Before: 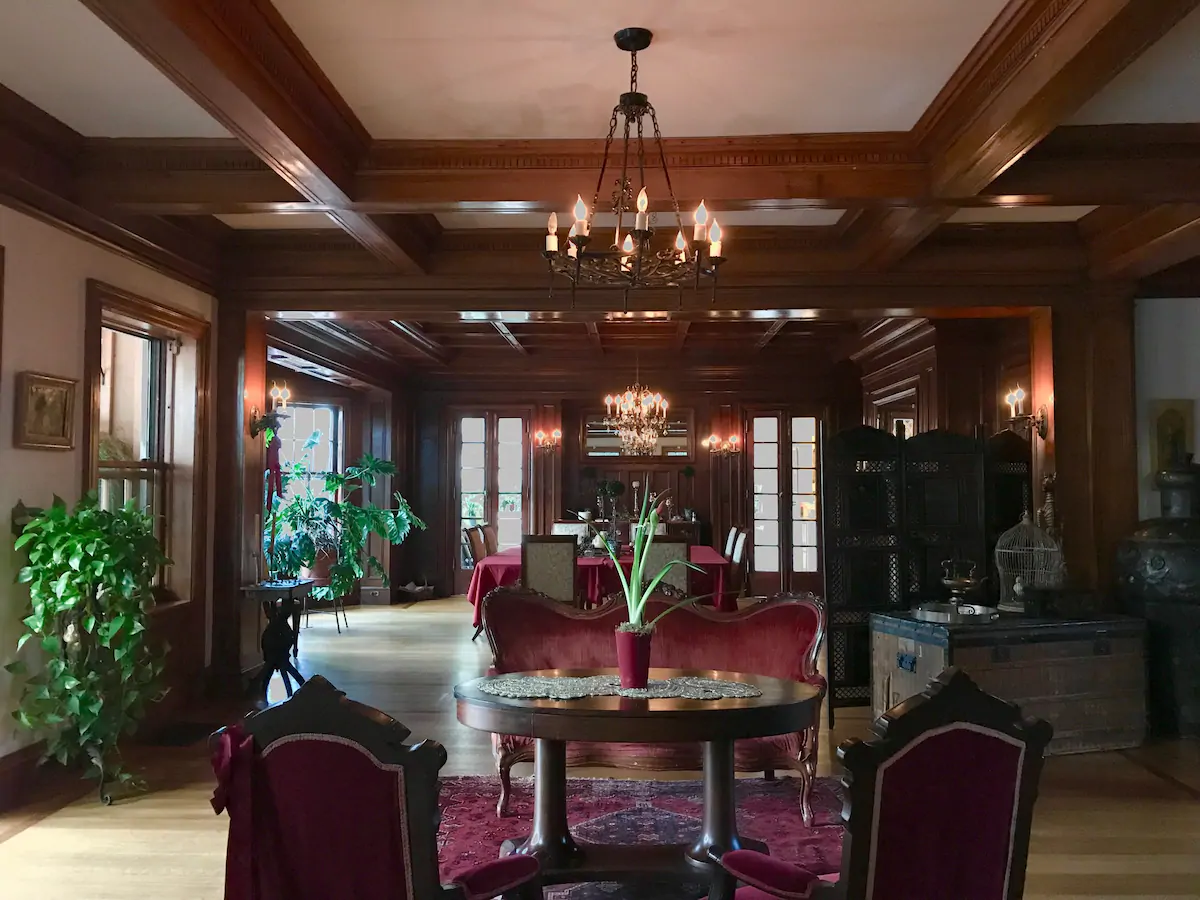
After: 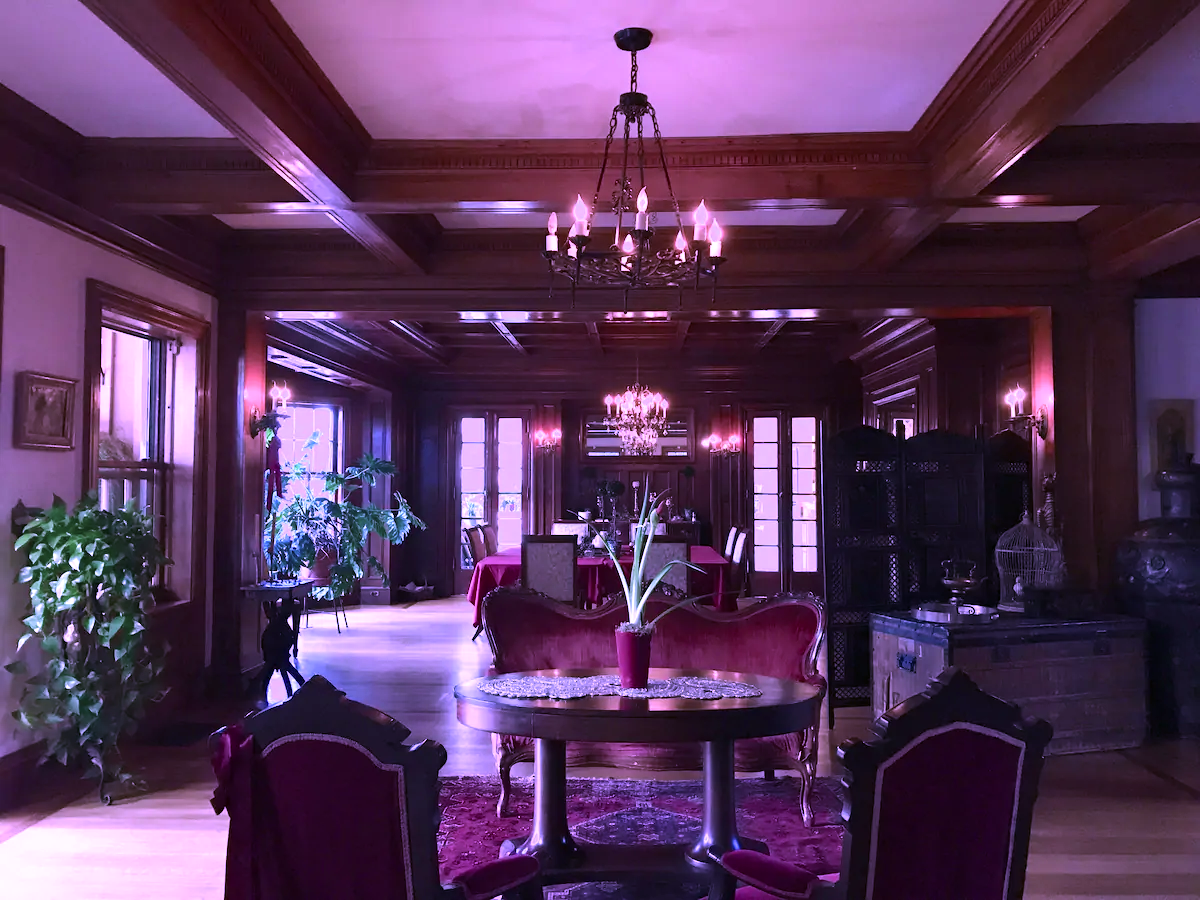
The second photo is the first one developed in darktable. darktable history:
color calibration: illuminant custom, x 0.379, y 0.481, temperature 4443.07 K
tone equalizer: -8 EV -0.417 EV, -7 EV -0.389 EV, -6 EV -0.333 EV, -5 EV -0.222 EV, -3 EV 0.222 EV, -2 EV 0.333 EV, -1 EV 0.389 EV, +0 EV 0.417 EV, edges refinement/feathering 500, mask exposure compensation -1.57 EV, preserve details no
